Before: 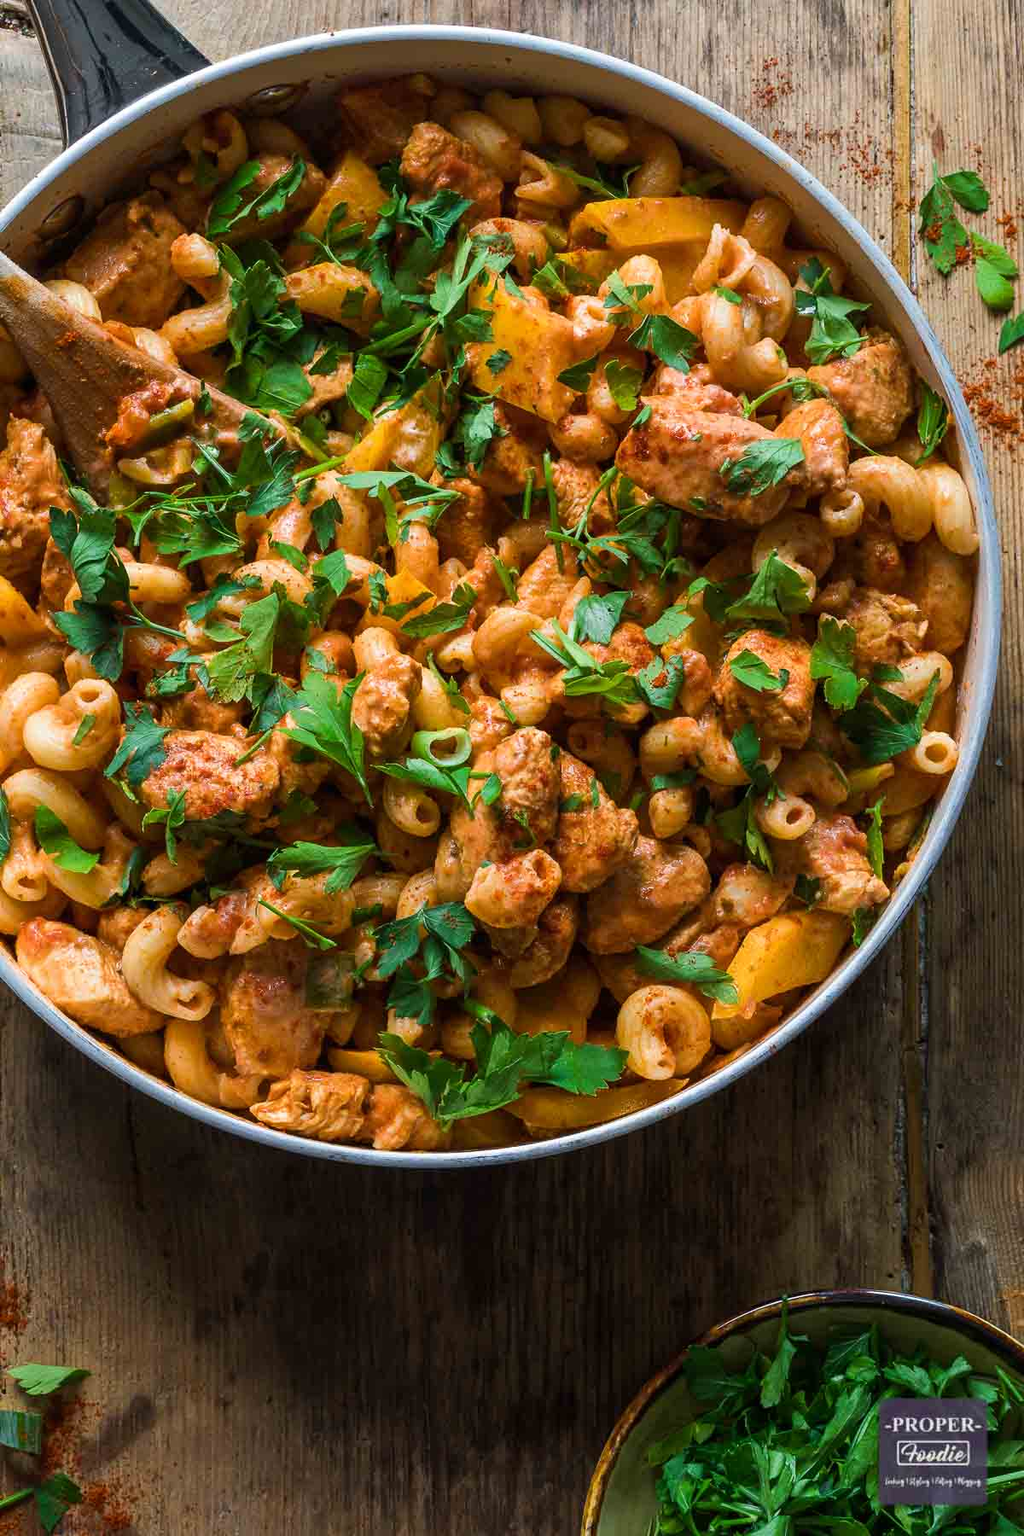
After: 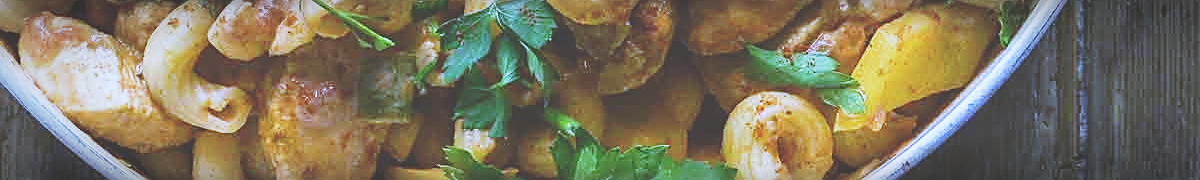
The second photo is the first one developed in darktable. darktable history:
white balance: red 0.766, blue 1.537
sharpen: on, module defaults
base curve: curves: ch0 [(0, 0) (0.028, 0.03) (0.121, 0.232) (0.46, 0.748) (0.859, 0.968) (1, 1)], preserve colors none
shadows and highlights: shadows 25, white point adjustment -3, highlights -30
exposure: black level correction -0.041, exposure 0.064 EV, compensate highlight preservation false
crop and rotate: top 59.084%, bottom 30.916%
vignetting: automatic ratio true
